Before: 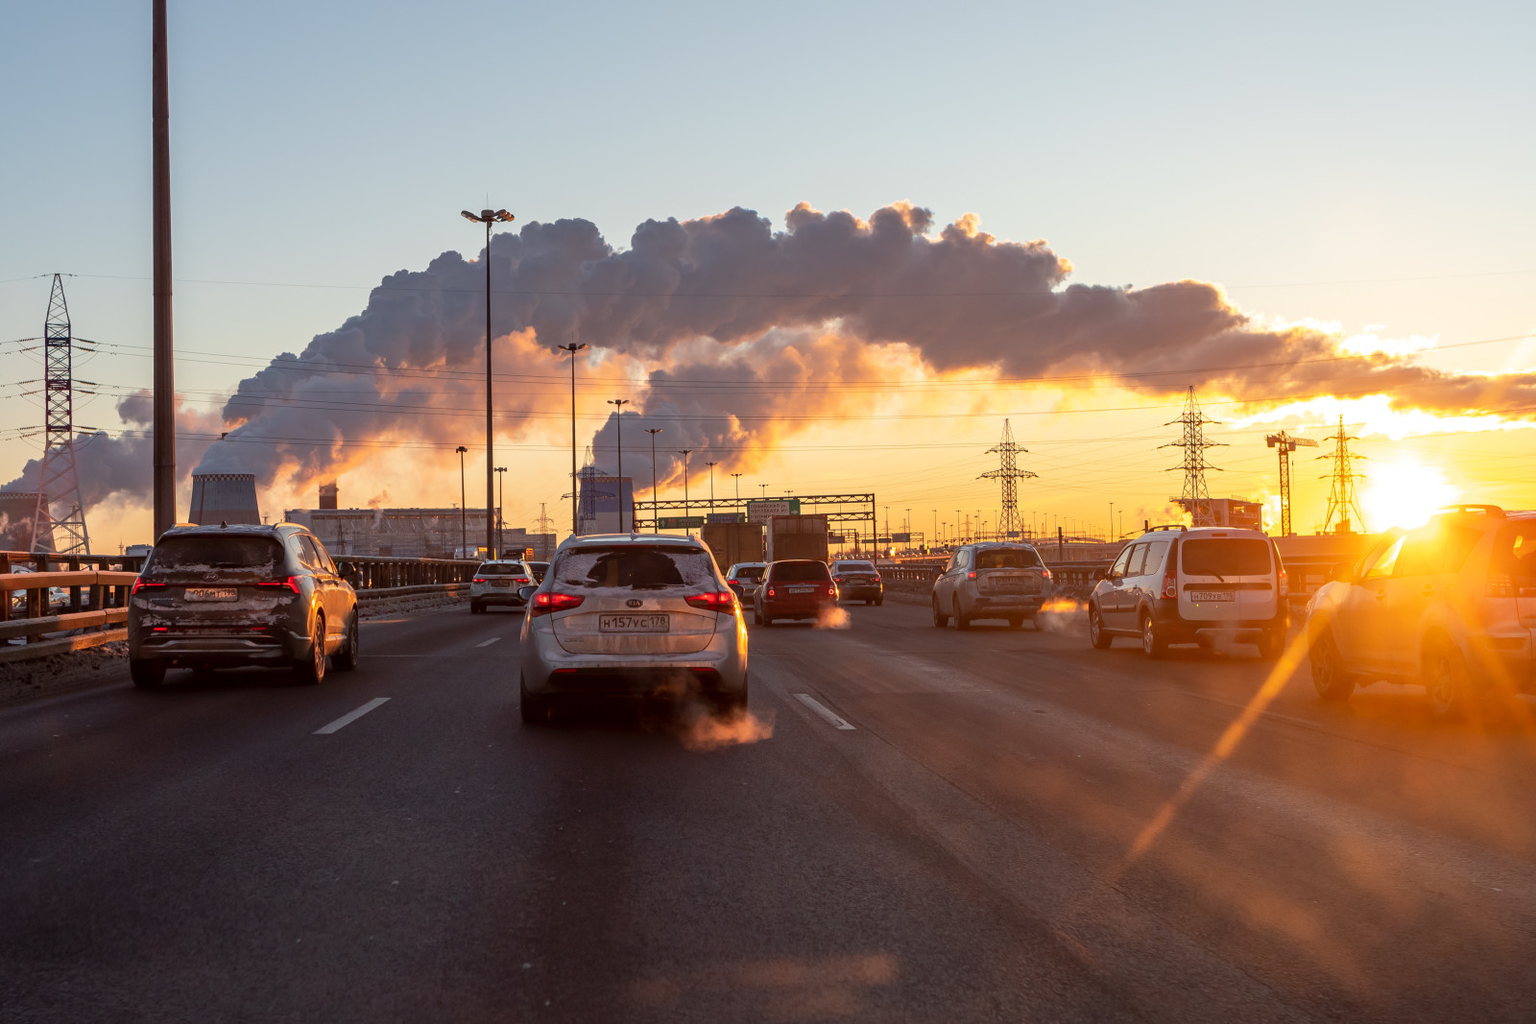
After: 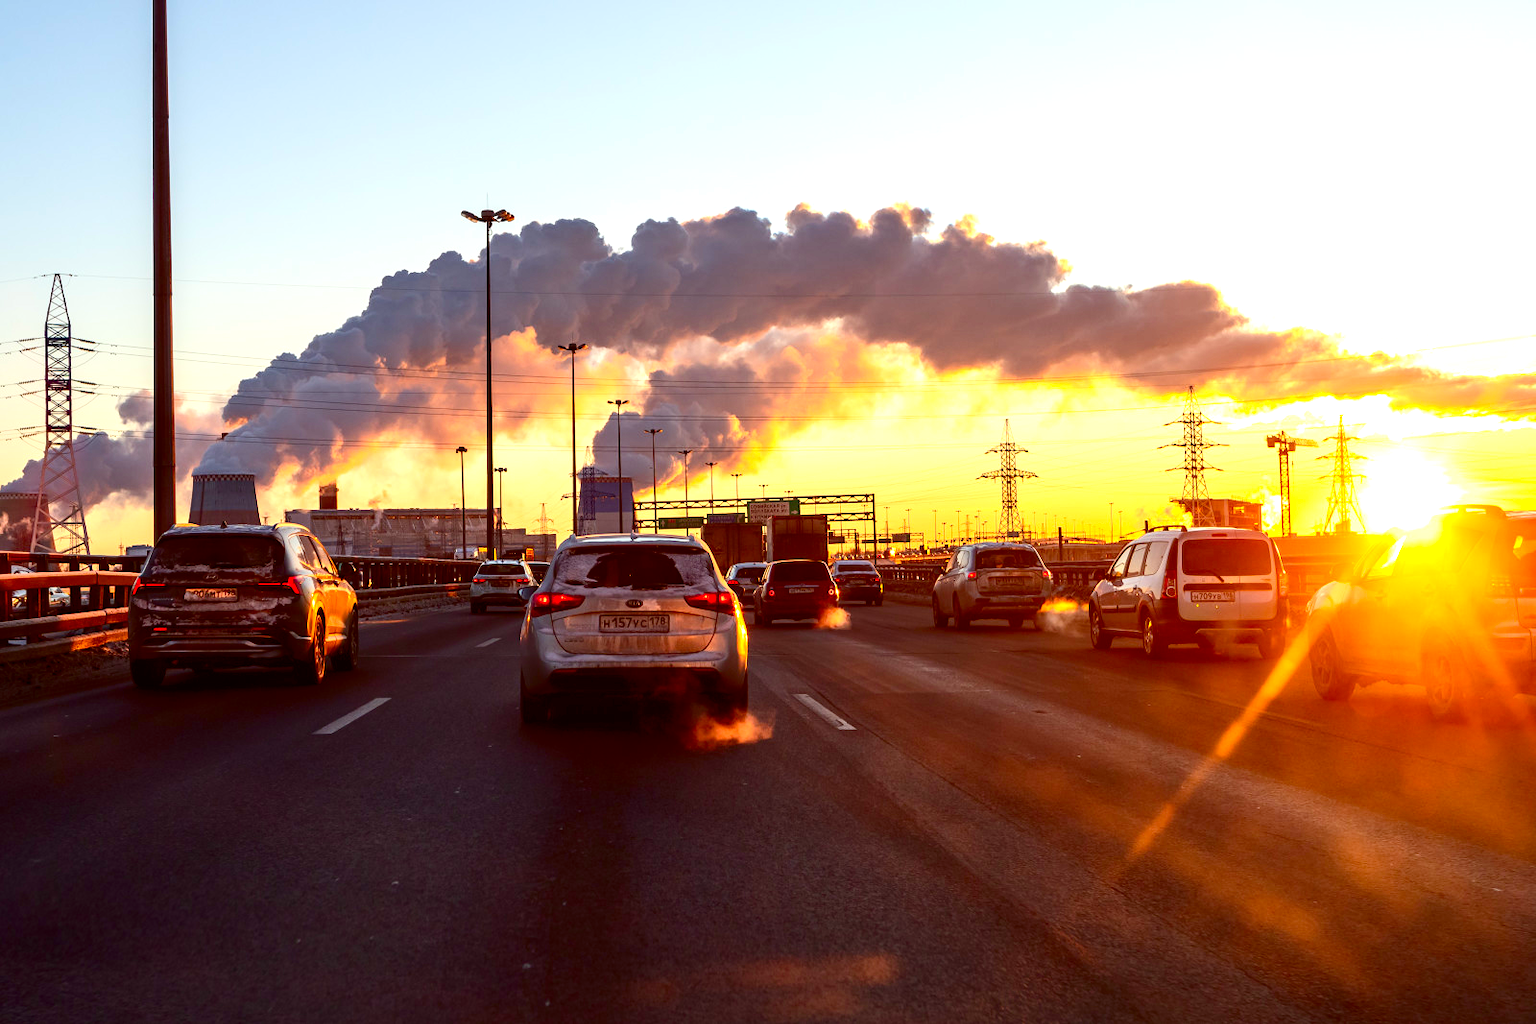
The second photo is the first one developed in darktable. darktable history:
contrast brightness saturation: contrast 0.189, brightness -0.115, saturation 0.211
color balance rgb: power › luminance -3.98%, power › chroma 0.585%, power › hue 41.57°, linear chroma grading › global chroma 9.088%, perceptual saturation grading › global saturation 20%, perceptual saturation grading › highlights -25.656%, perceptual saturation grading › shadows 25.37%
exposure: black level correction 0, exposure 0.698 EV, compensate exposure bias true, compensate highlight preservation false
